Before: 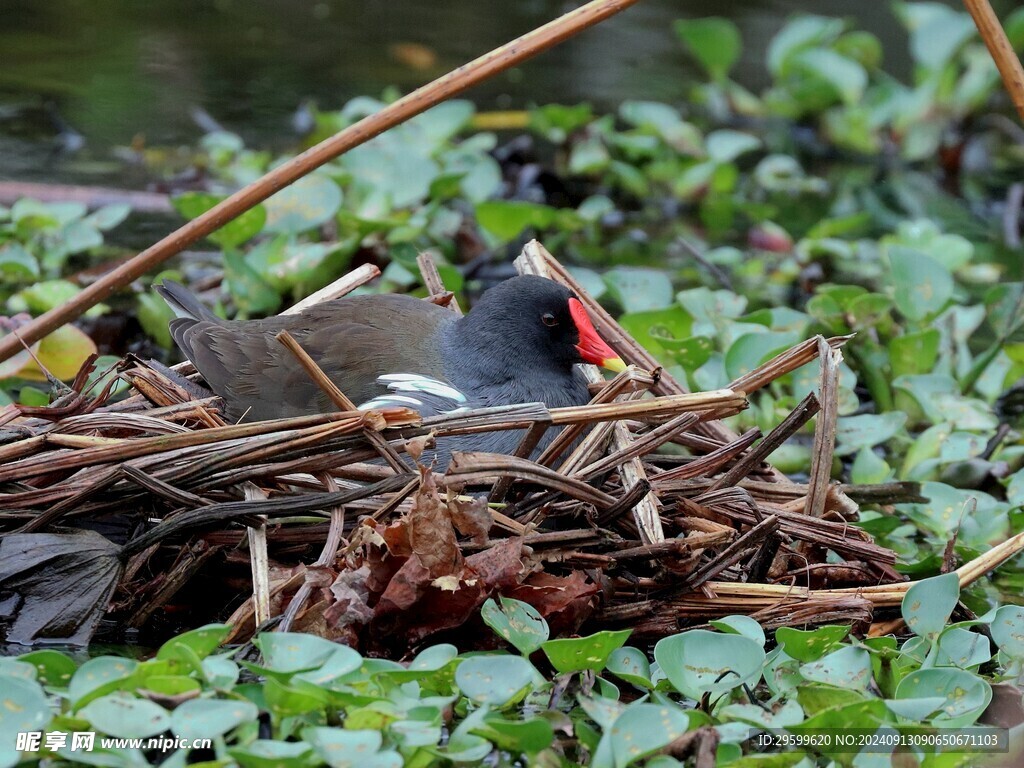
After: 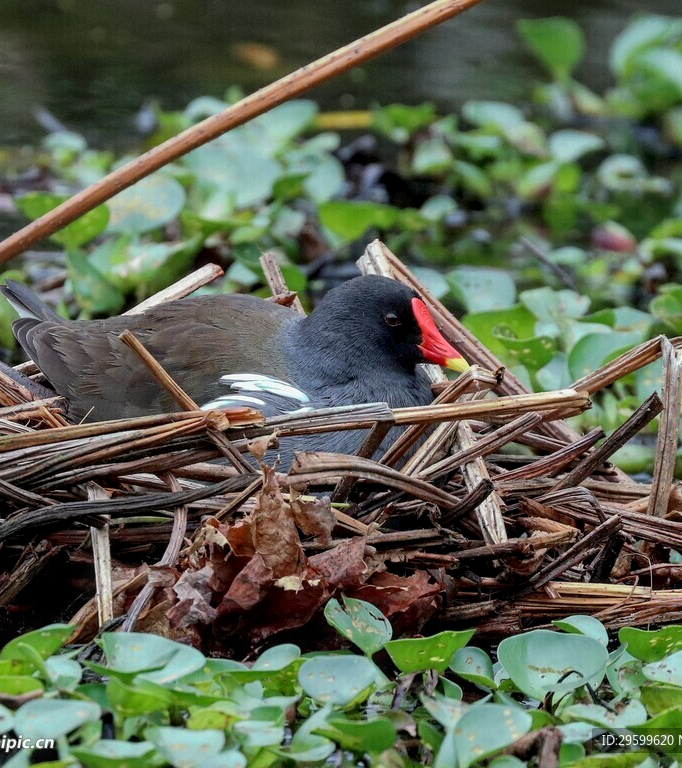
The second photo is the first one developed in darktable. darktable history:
local contrast: on, module defaults
crop: left 15.399%, right 17.916%
